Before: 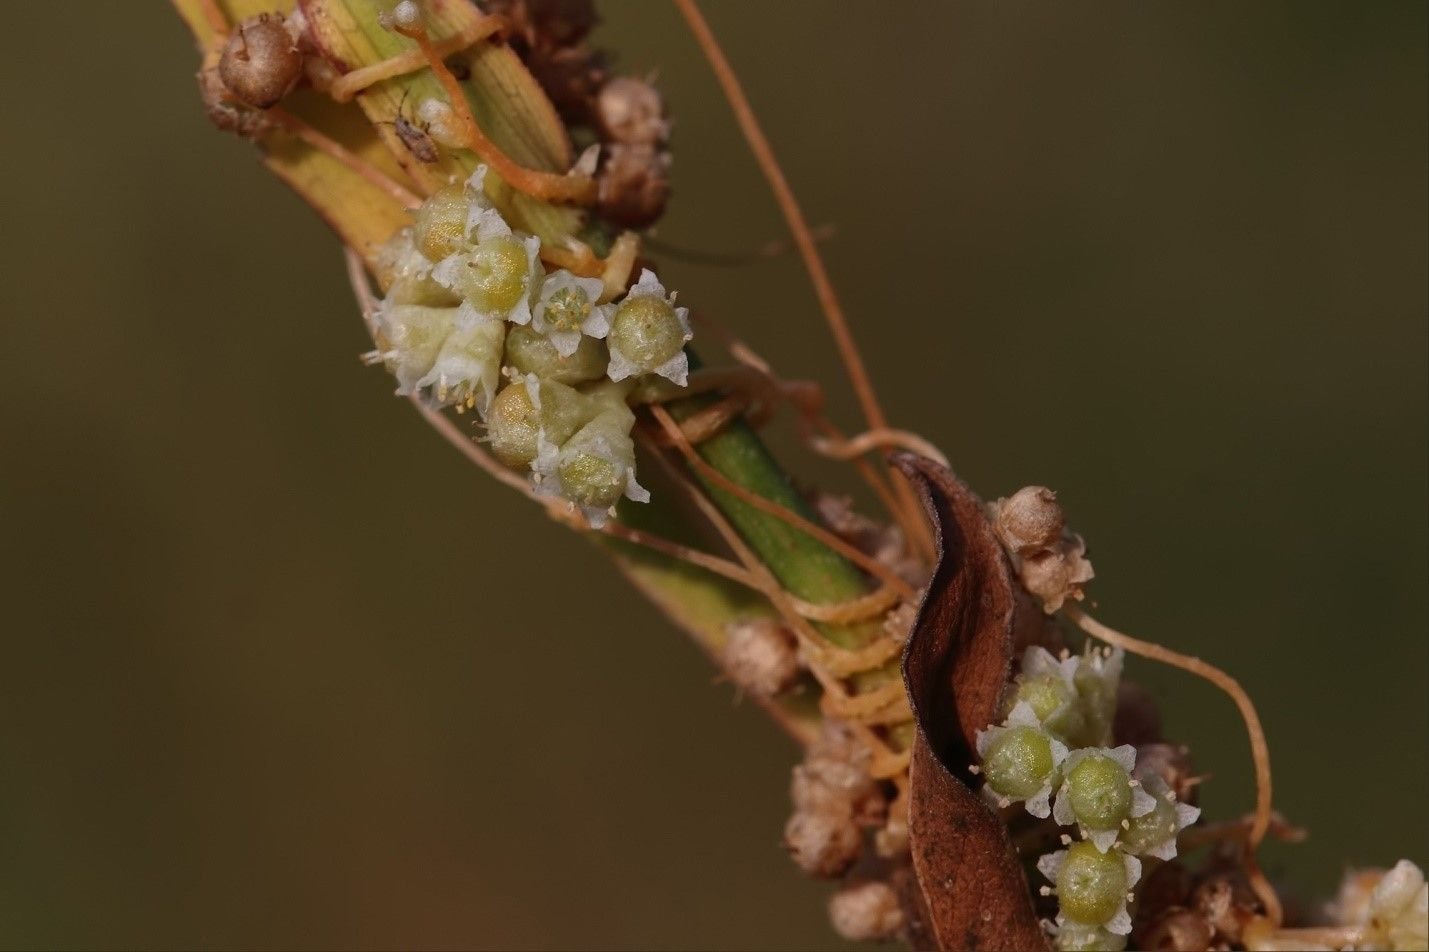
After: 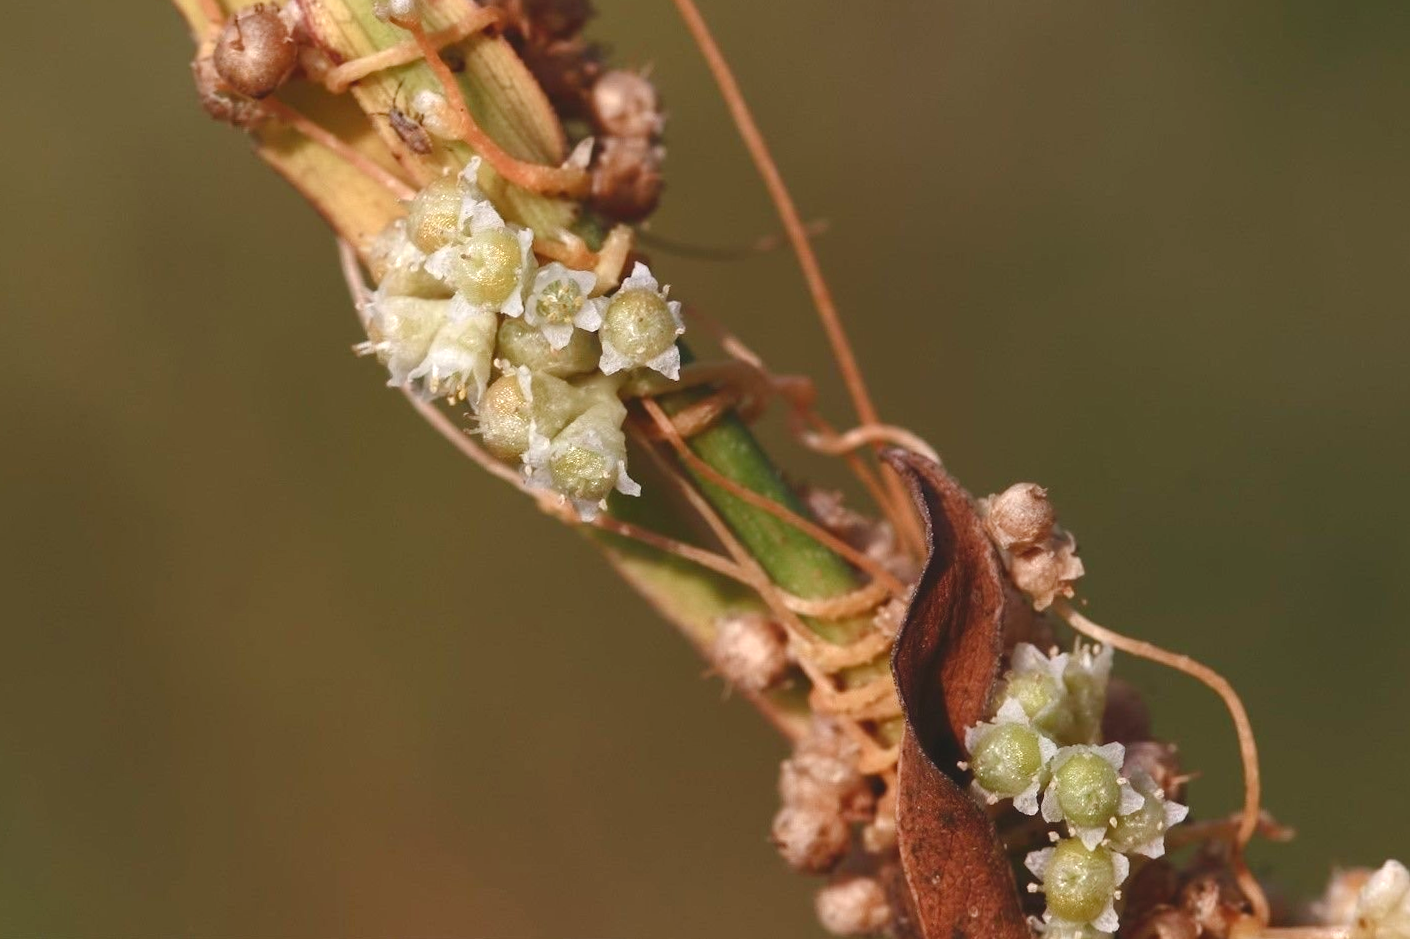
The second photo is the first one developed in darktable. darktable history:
color balance rgb: shadows lift › hue 84.76°, perceptual saturation grading › global saturation 0.265%, perceptual saturation grading › highlights -32.12%, perceptual saturation grading › mid-tones 5.693%, perceptual saturation grading › shadows 18.877%, global vibrance 20%
exposure: black level correction -0.005, exposure 1.005 EV, compensate exposure bias true, compensate highlight preservation false
crop and rotate: angle -0.509°
